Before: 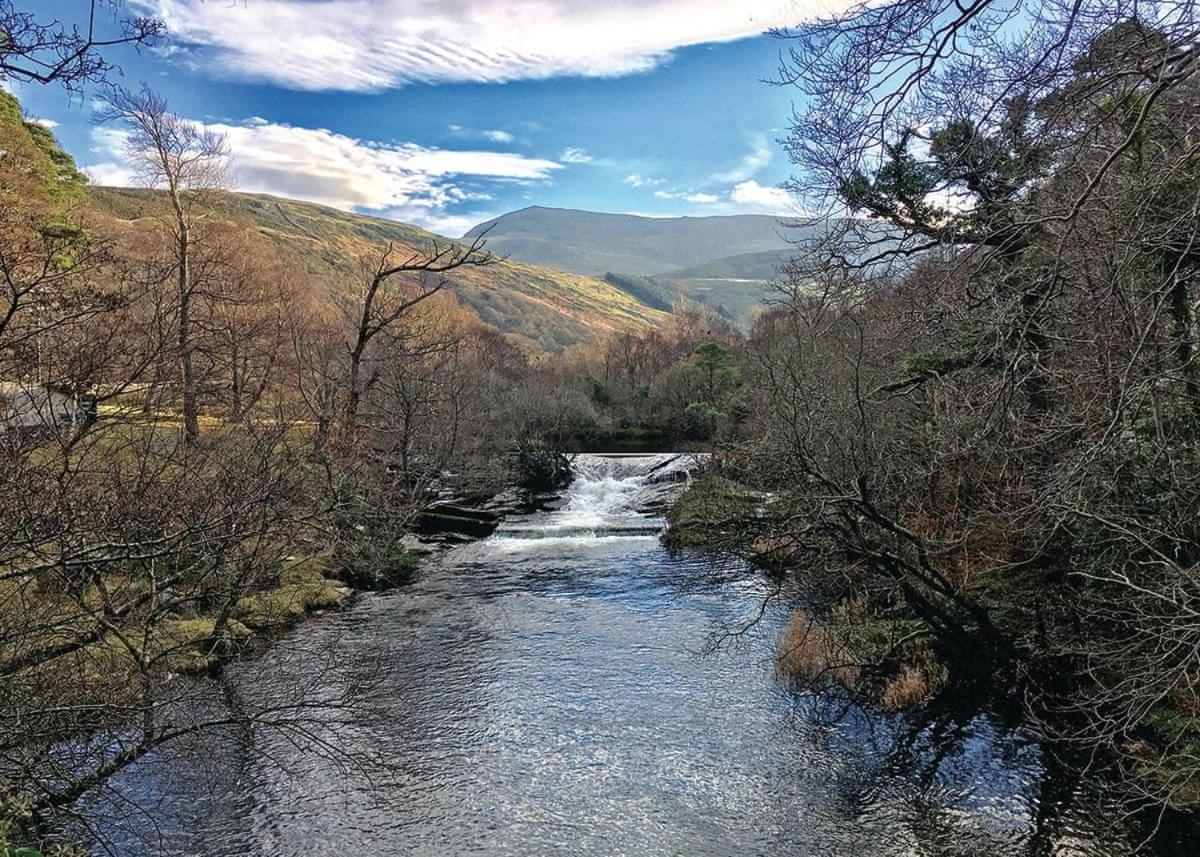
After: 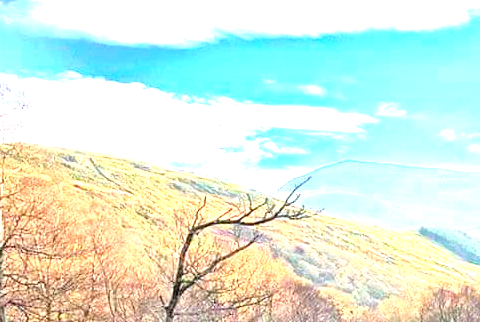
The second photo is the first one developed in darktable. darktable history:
tone curve: curves: ch0 [(0, 0) (0.051, 0.047) (0.102, 0.099) (0.228, 0.275) (0.432, 0.535) (0.695, 0.778) (0.908, 0.946) (1, 1)]; ch1 [(0, 0) (0.339, 0.298) (0.402, 0.363) (0.453, 0.421) (0.483, 0.469) (0.494, 0.493) (0.504, 0.501) (0.527, 0.538) (0.563, 0.595) (0.597, 0.632) (1, 1)]; ch2 [(0, 0) (0.48, 0.48) (0.504, 0.5) (0.539, 0.554) (0.59, 0.63) (0.642, 0.684) (0.824, 0.815) (1, 1)], color space Lab, independent channels, preserve colors none
crop: left 15.514%, top 5.456%, right 44.403%, bottom 56.933%
local contrast: mode bilateral grid, contrast 20, coarseness 51, detail 144%, midtone range 0.2
exposure: exposure 1.997 EV, compensate exposure bias true, compensate highlight preservation false
